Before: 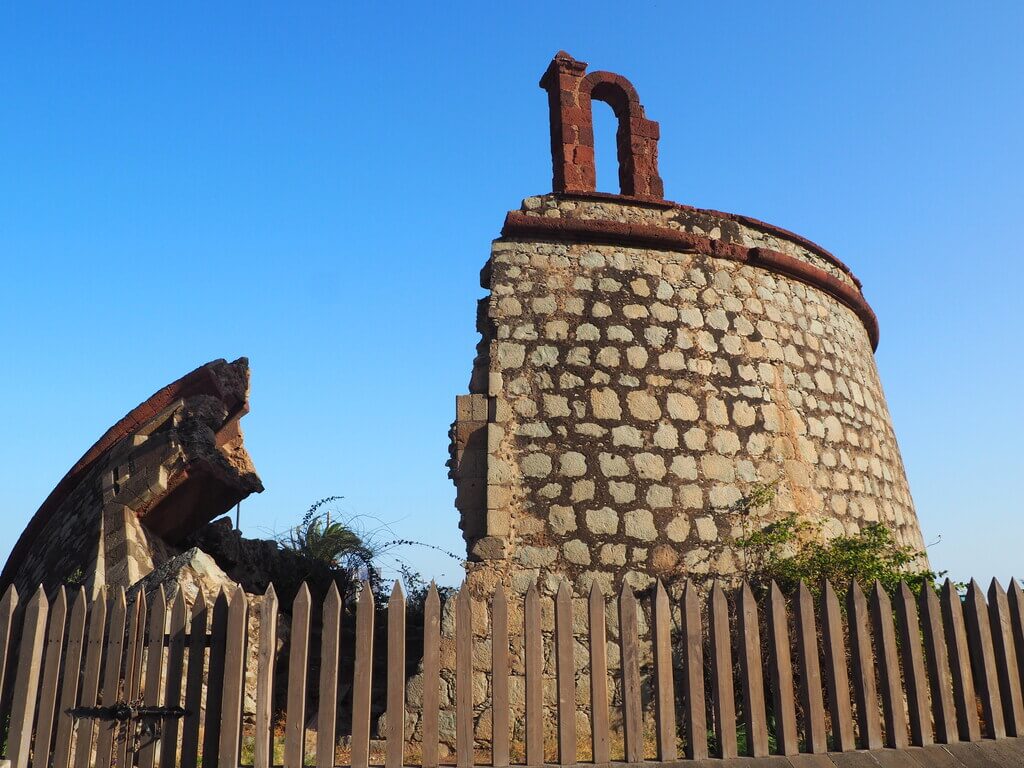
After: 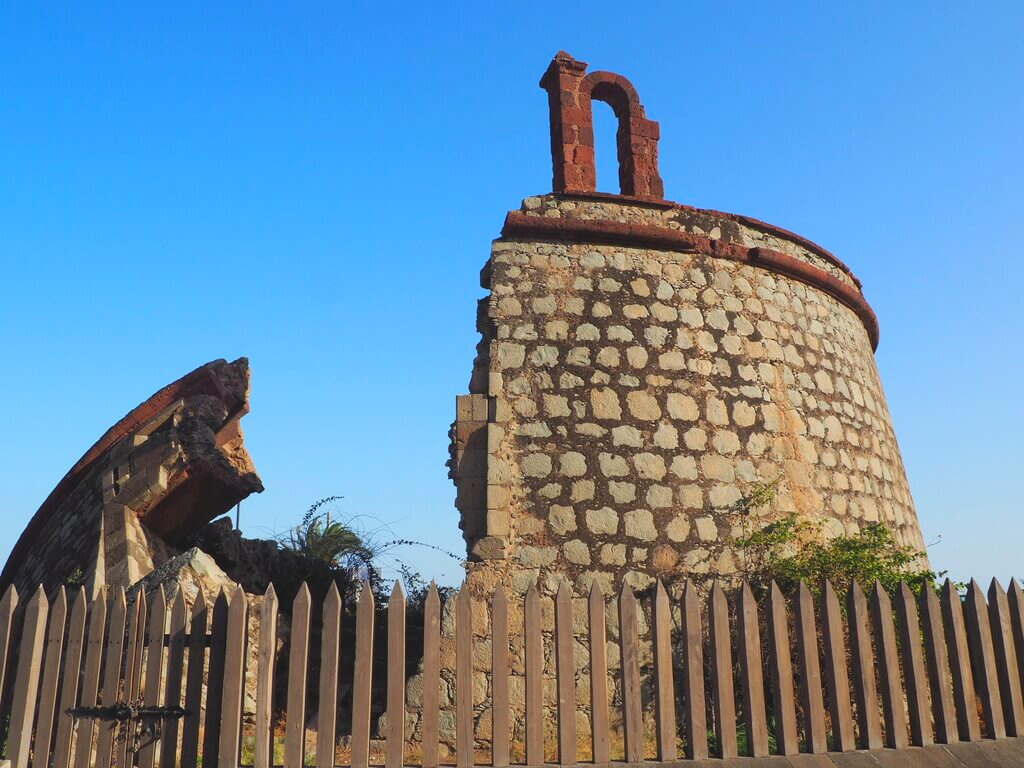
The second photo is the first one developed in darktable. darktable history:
contrast brightness saturation: contrast -0.099, brightness 0.043, saturation 0.079
